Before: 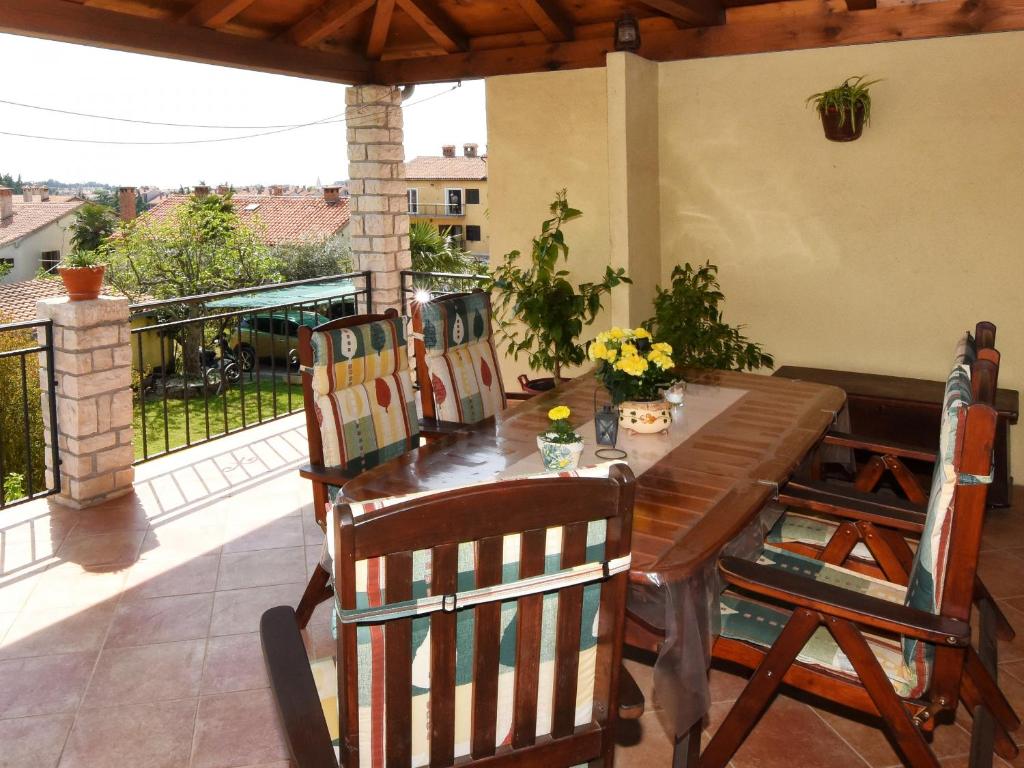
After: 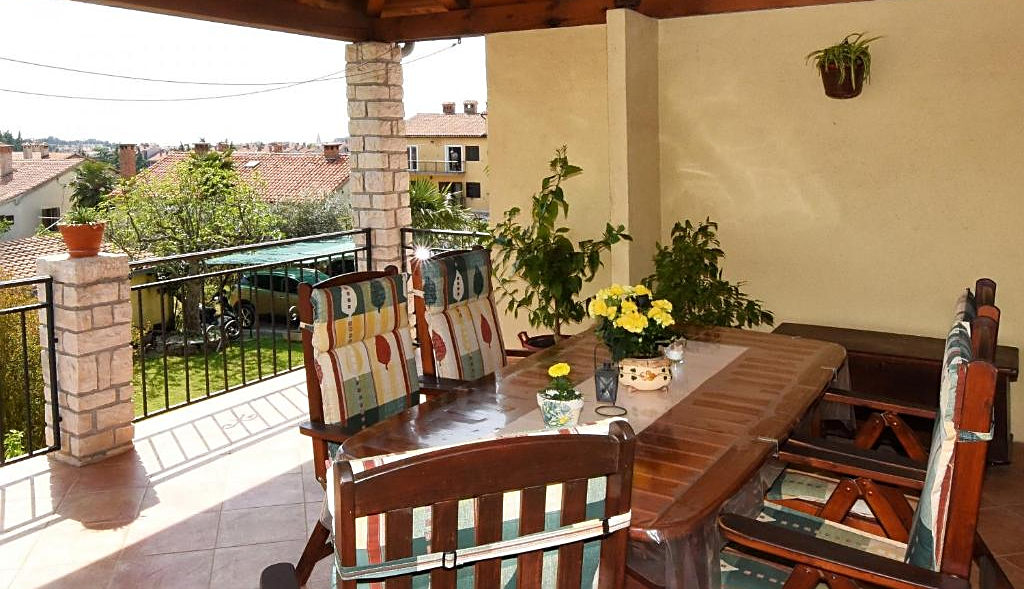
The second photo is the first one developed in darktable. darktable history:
sharpen: on, module defaults
crop: top 5.667%, bottom 17.637%
